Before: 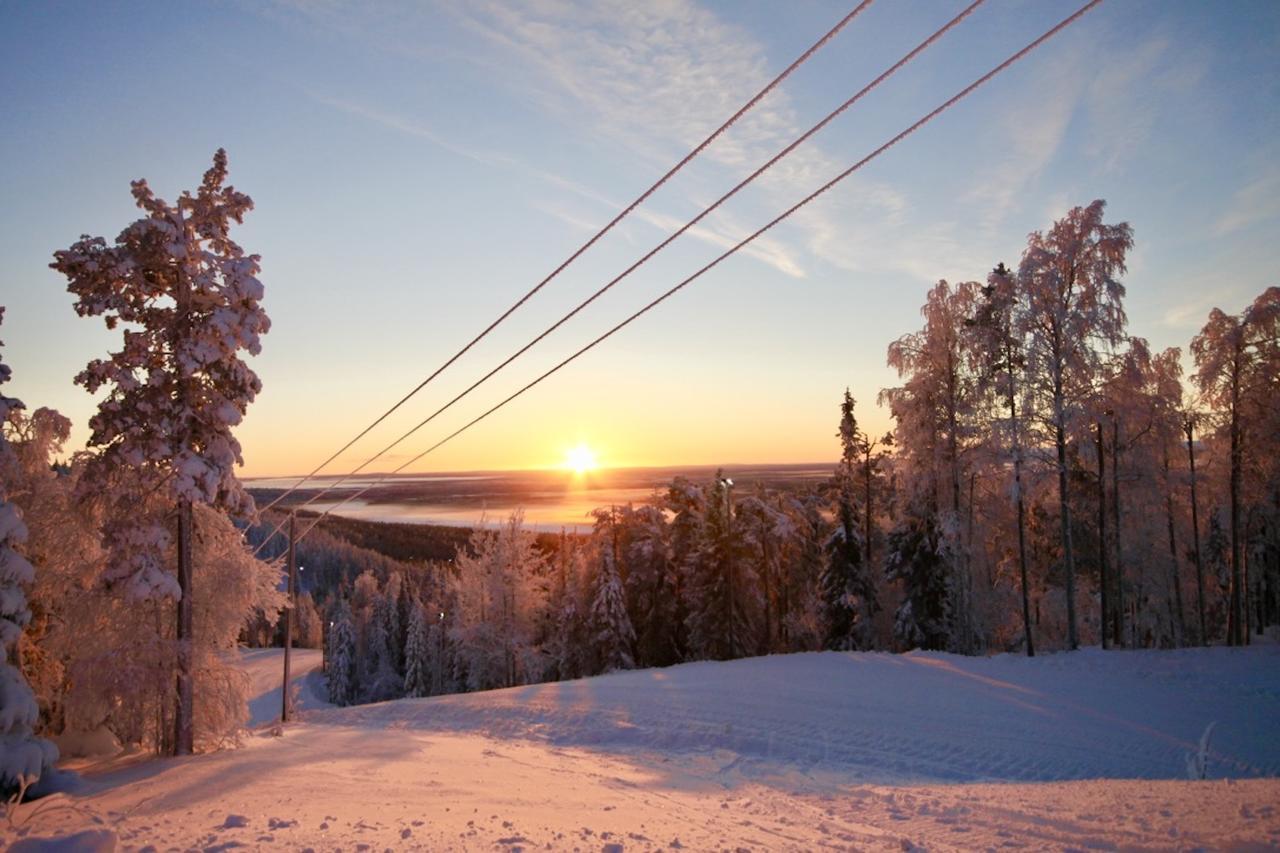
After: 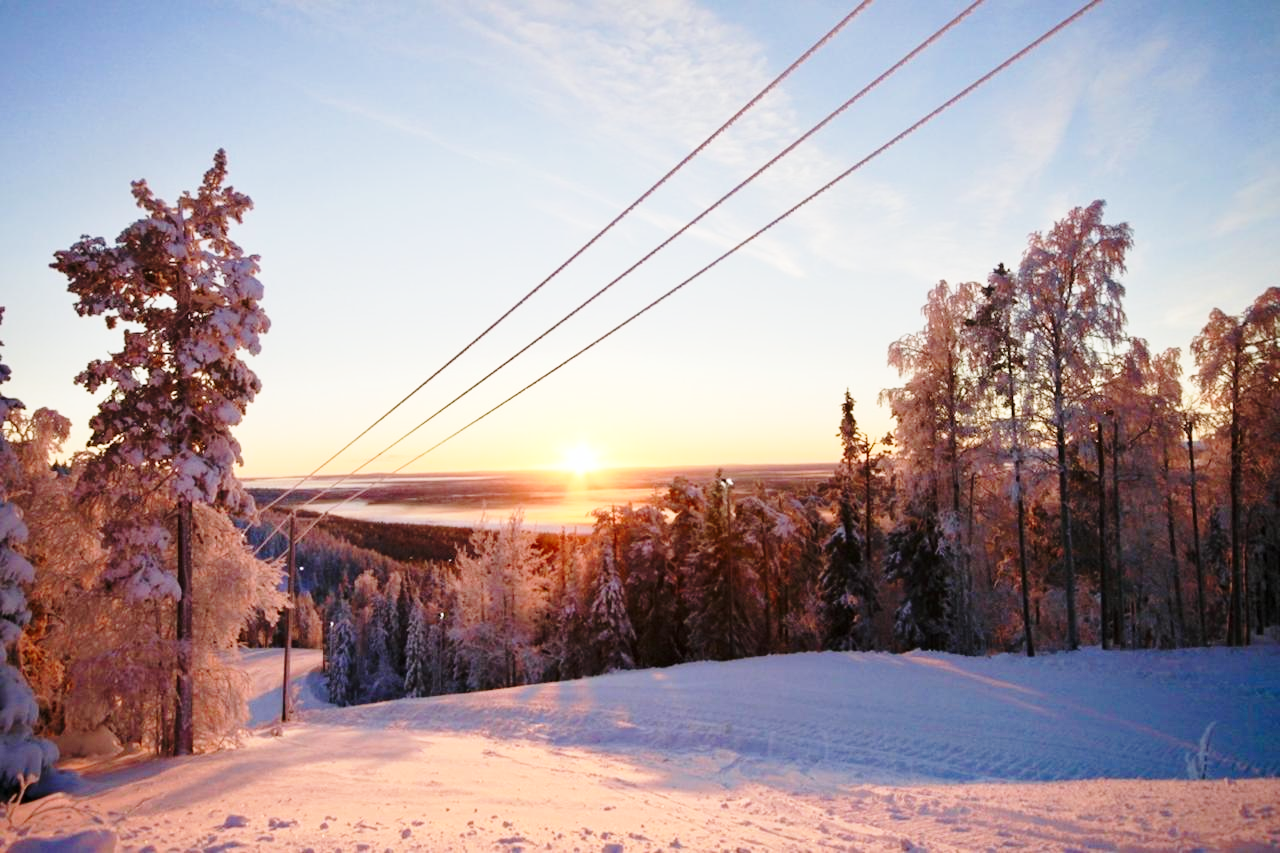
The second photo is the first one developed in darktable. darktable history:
base curve: curves: ch0 [(0, 0) (0.028, 0.03) (0.121, 0.232) (0.46, 0.748) (0.859, 0.968) (1, 1)], preserve colors none
white balance: red 0.988, blue 1.017
